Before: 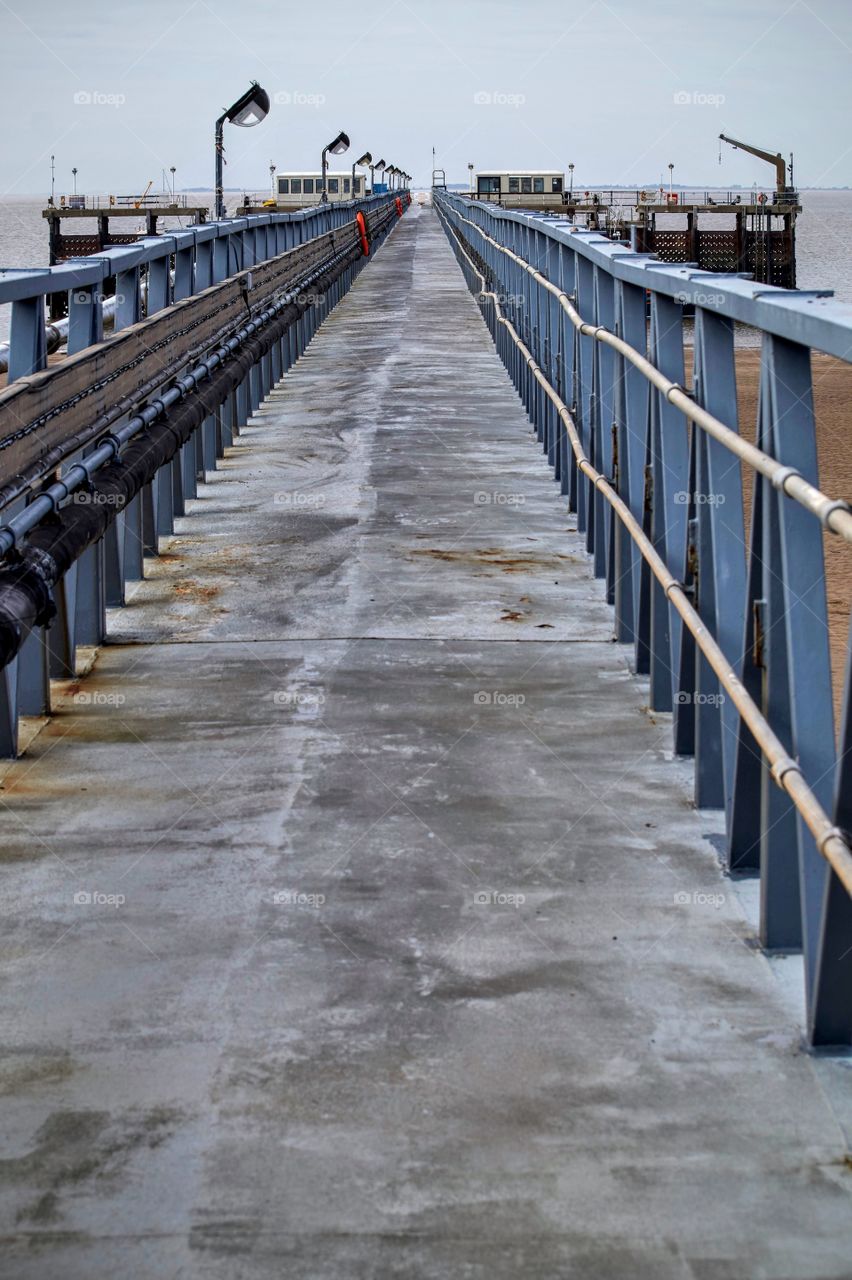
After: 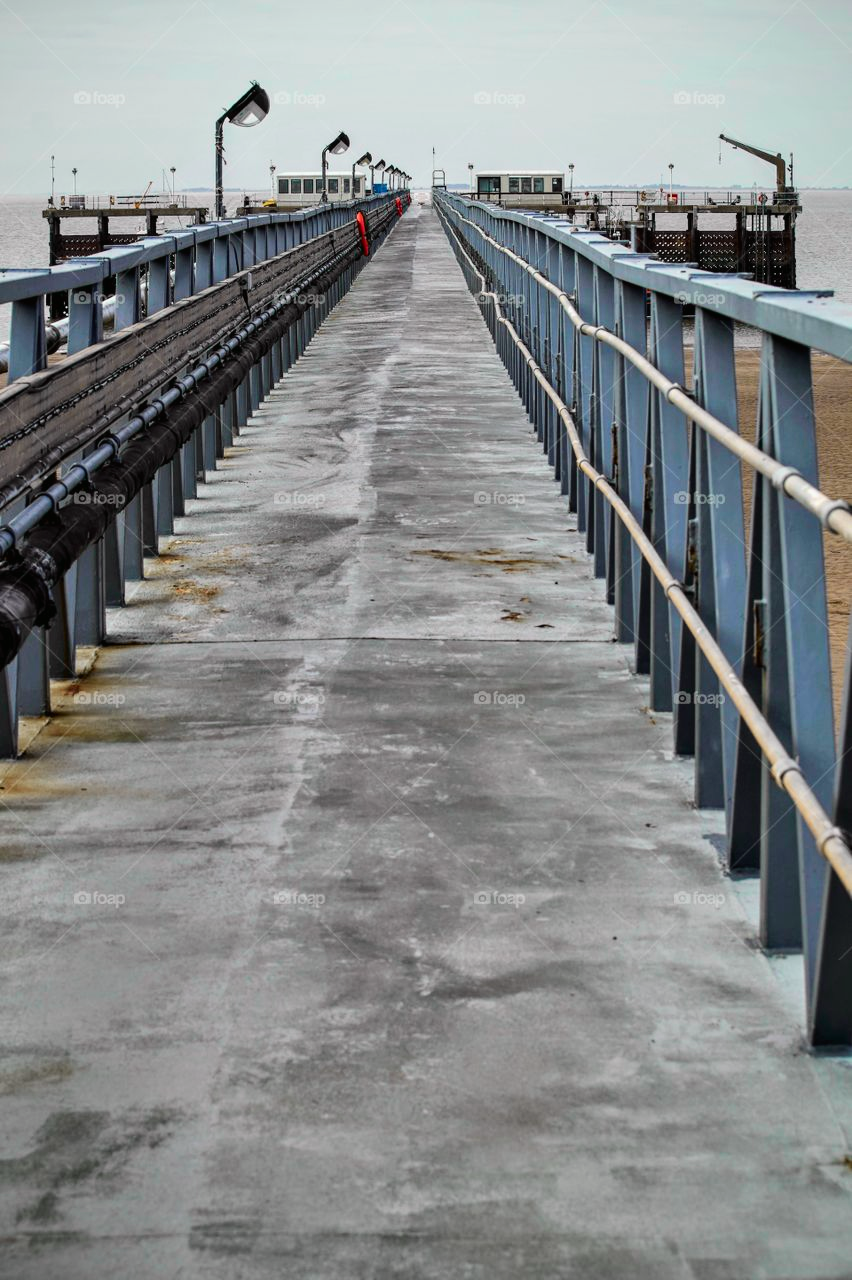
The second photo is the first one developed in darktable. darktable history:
tone curve: curves: ch0 [(0, 0.008) (0.107, 0.091) (0.283, 0.287) (0.461, 0.498) (0.64, 0.679) (0.822, 0.841) (0.998, 0.978)]; ch1 [(0, 0) (0.316, 0.349) (0.466, 0.442) (0.502, 0.5) (0.527, 0.519) (0.561, 0.553) (0.608, 0.629) (0.669, 0.704) (0.859, 0.899) (1, 1)]; ch2 [(0, 0) (0.33, 0.301) (0.421, 0.443) (0.473, 0.498) (0.502, 0.504) (0.522, 0.525) (0.592, 0.61) (0.705, 0.7) (1, 1)], color space Lab, independent channels, preserve colors none
